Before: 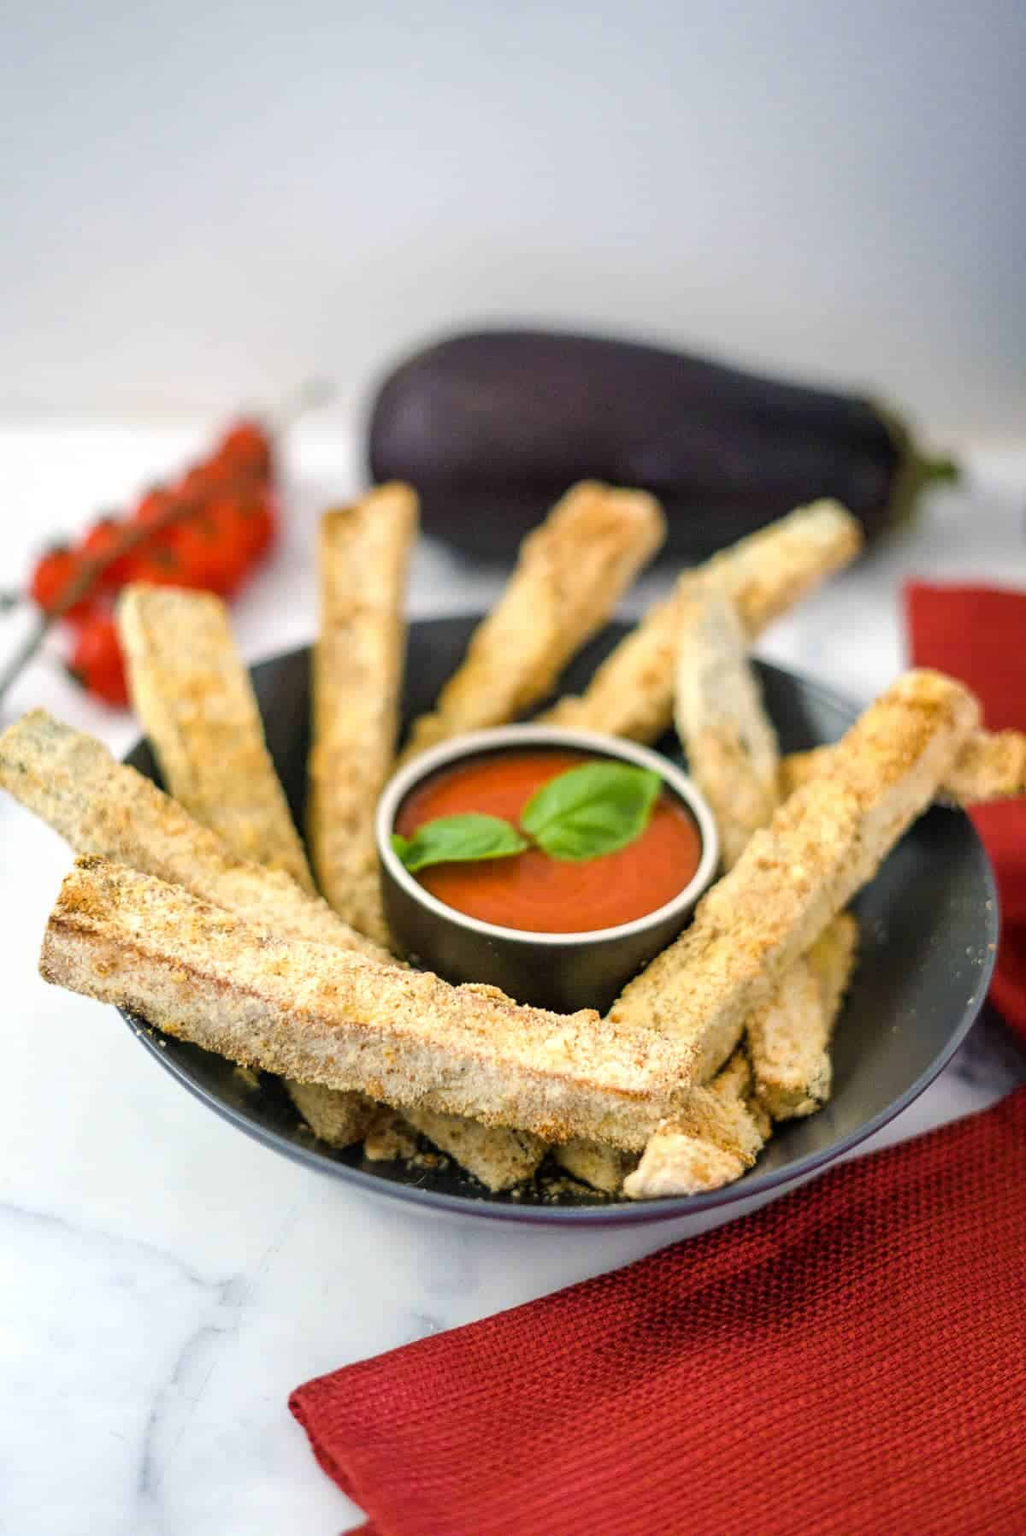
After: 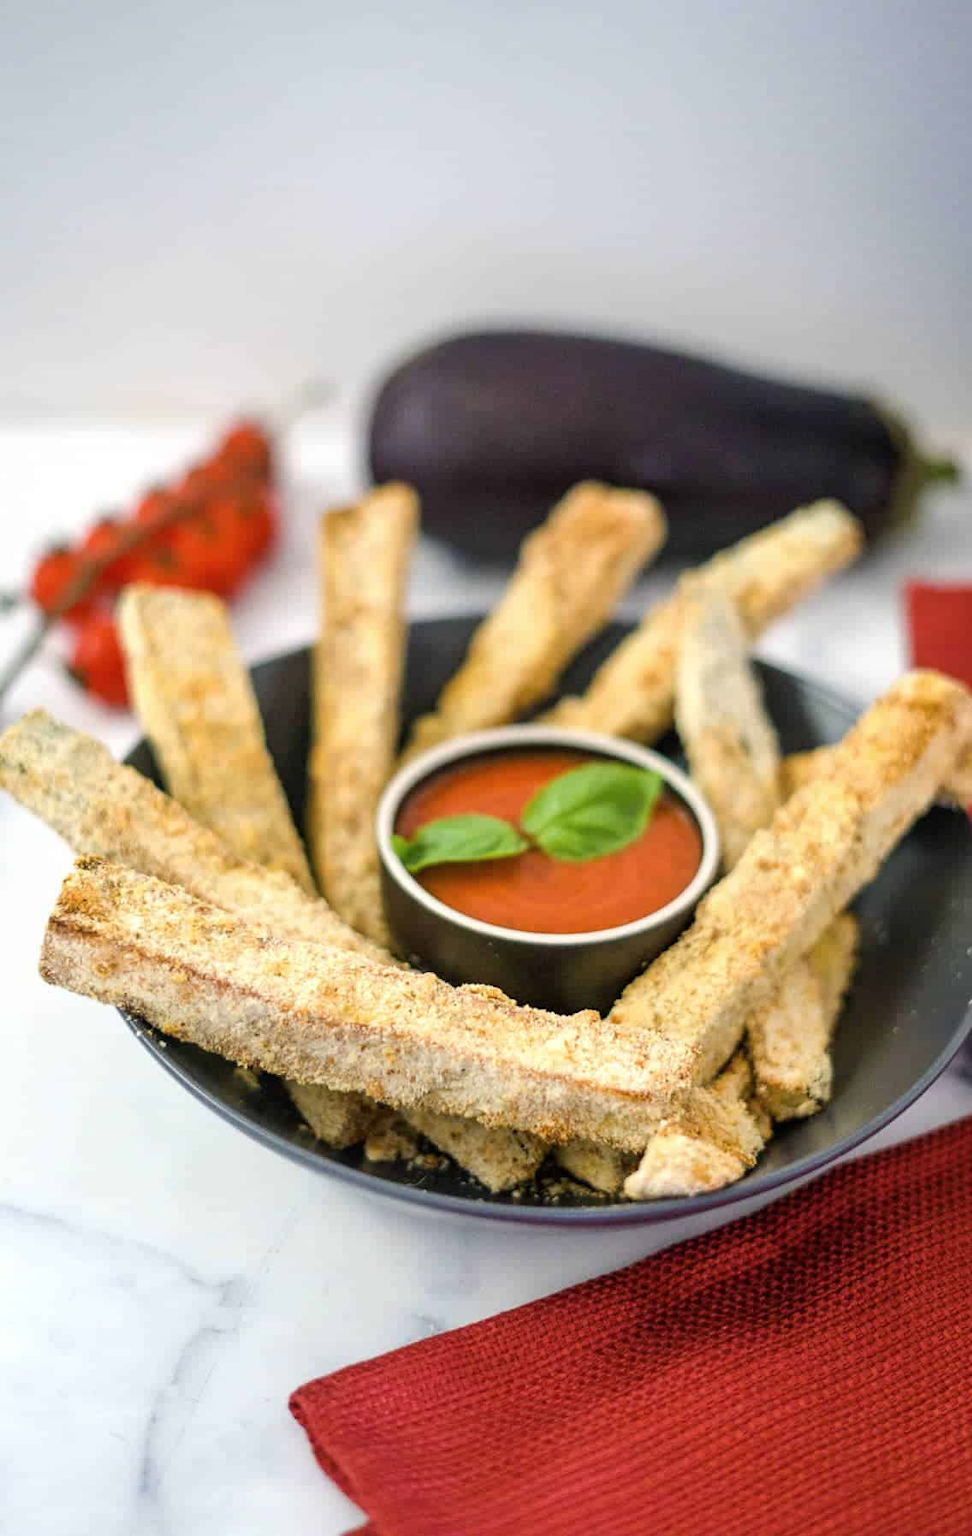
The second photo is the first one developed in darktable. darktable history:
crop and rotate: left 0%, right 5.331%
contrast brightness saturation: saturation -0.047
